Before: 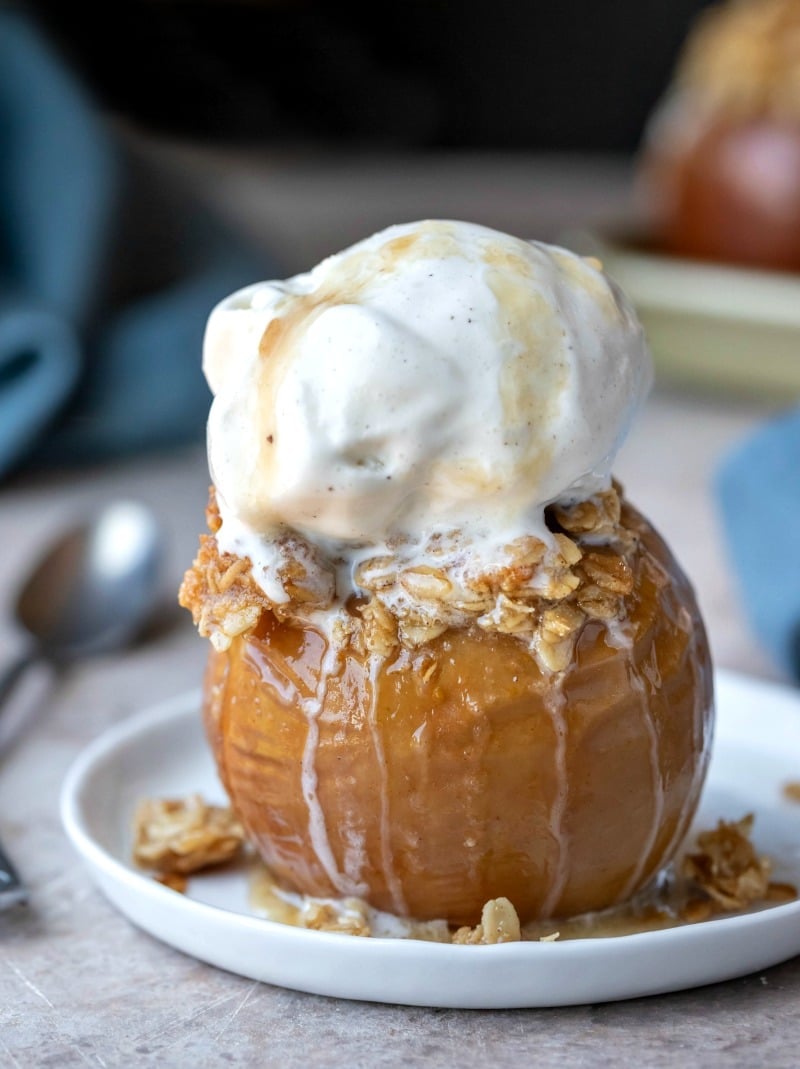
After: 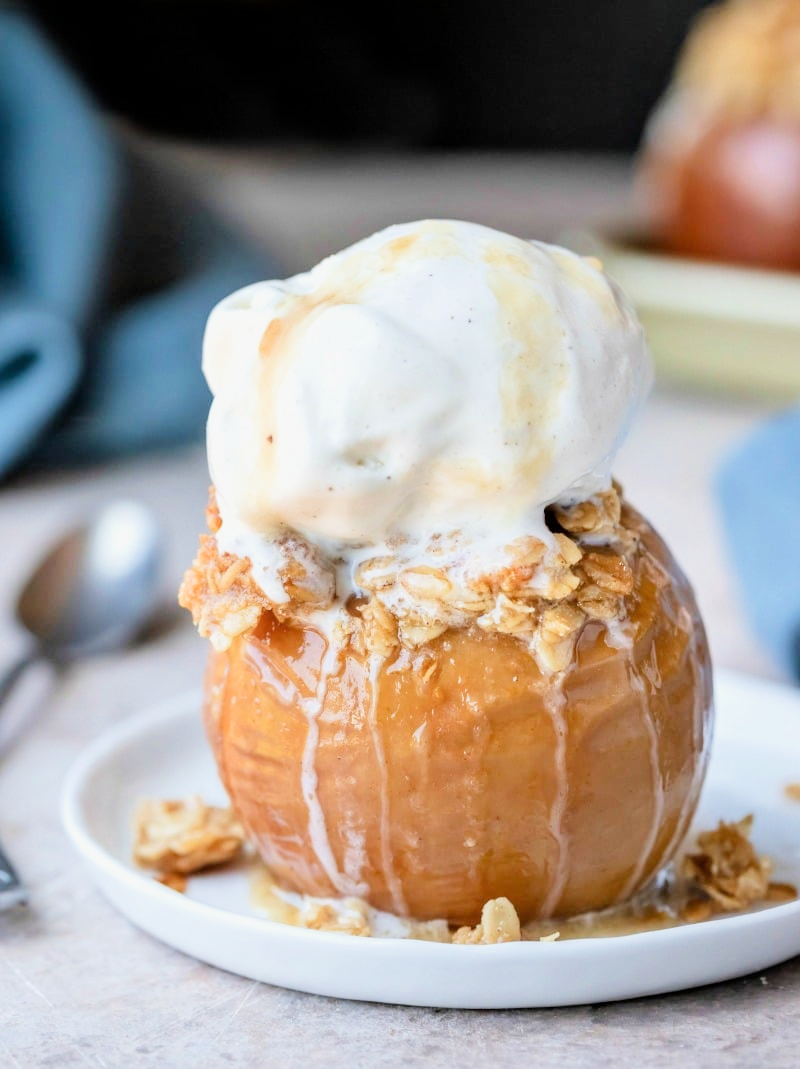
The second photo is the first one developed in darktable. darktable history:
velvia: strength 6.3%
filmic rgb: black relative exposure -7.65 EV, white relative exposure 4.56 EV, threshold 5.98 EV, hardness 3.61, enable highlight reconstruction true
exposure: black level correction 0, exposure 1.279 EV, compensate highlight preservation false
